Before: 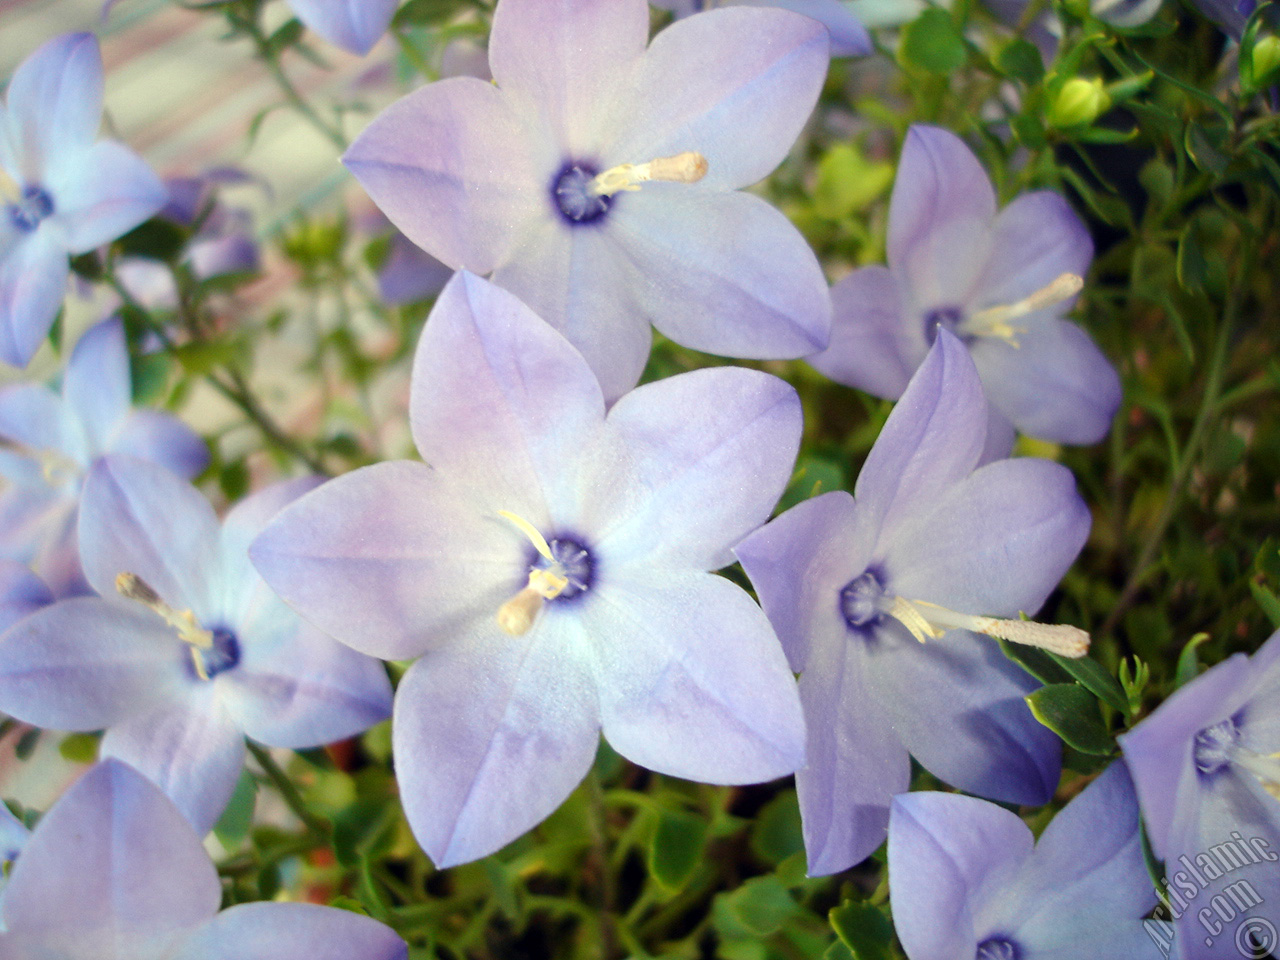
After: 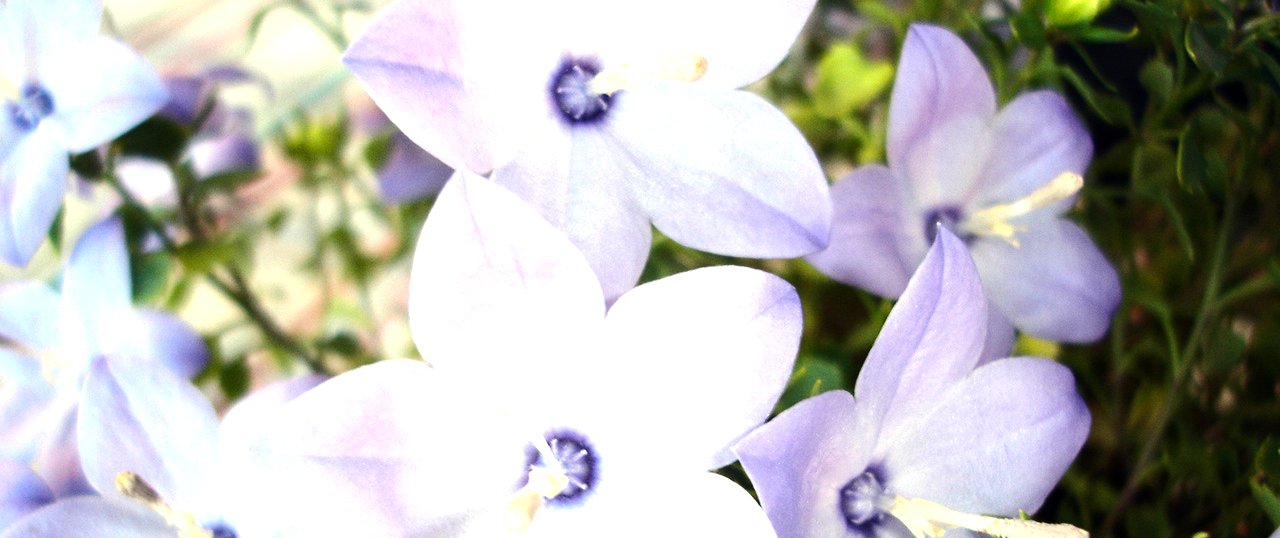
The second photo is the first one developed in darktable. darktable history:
crop and rotate: top 10.605%, bottom 33.274%
tone equalizer: -8 EV -1.08 EV, -7 EV -1.01 EV, -6 EV -0.867 EV, -5 EV -0.578 EV, -3 EV 0.578 EV, -2 EV 0.867 EV, -1 EV 1.01 EV, +0 EV 1.08 EV, edges refinement/feathering 500, mask exposure compensation -1.57 EV, preserve details no
